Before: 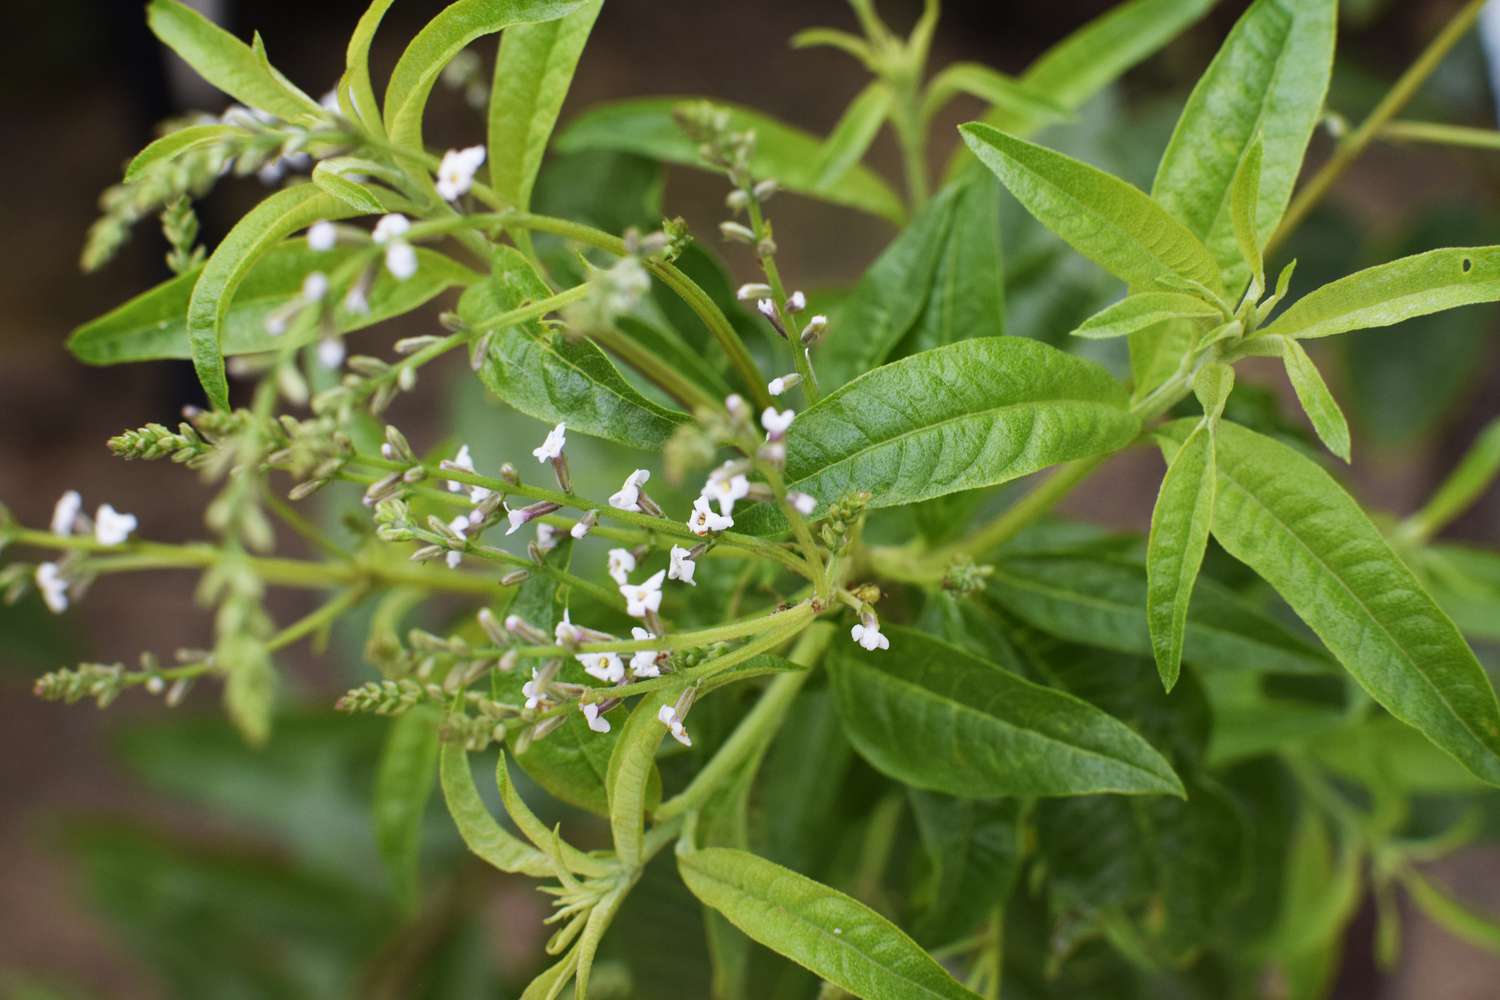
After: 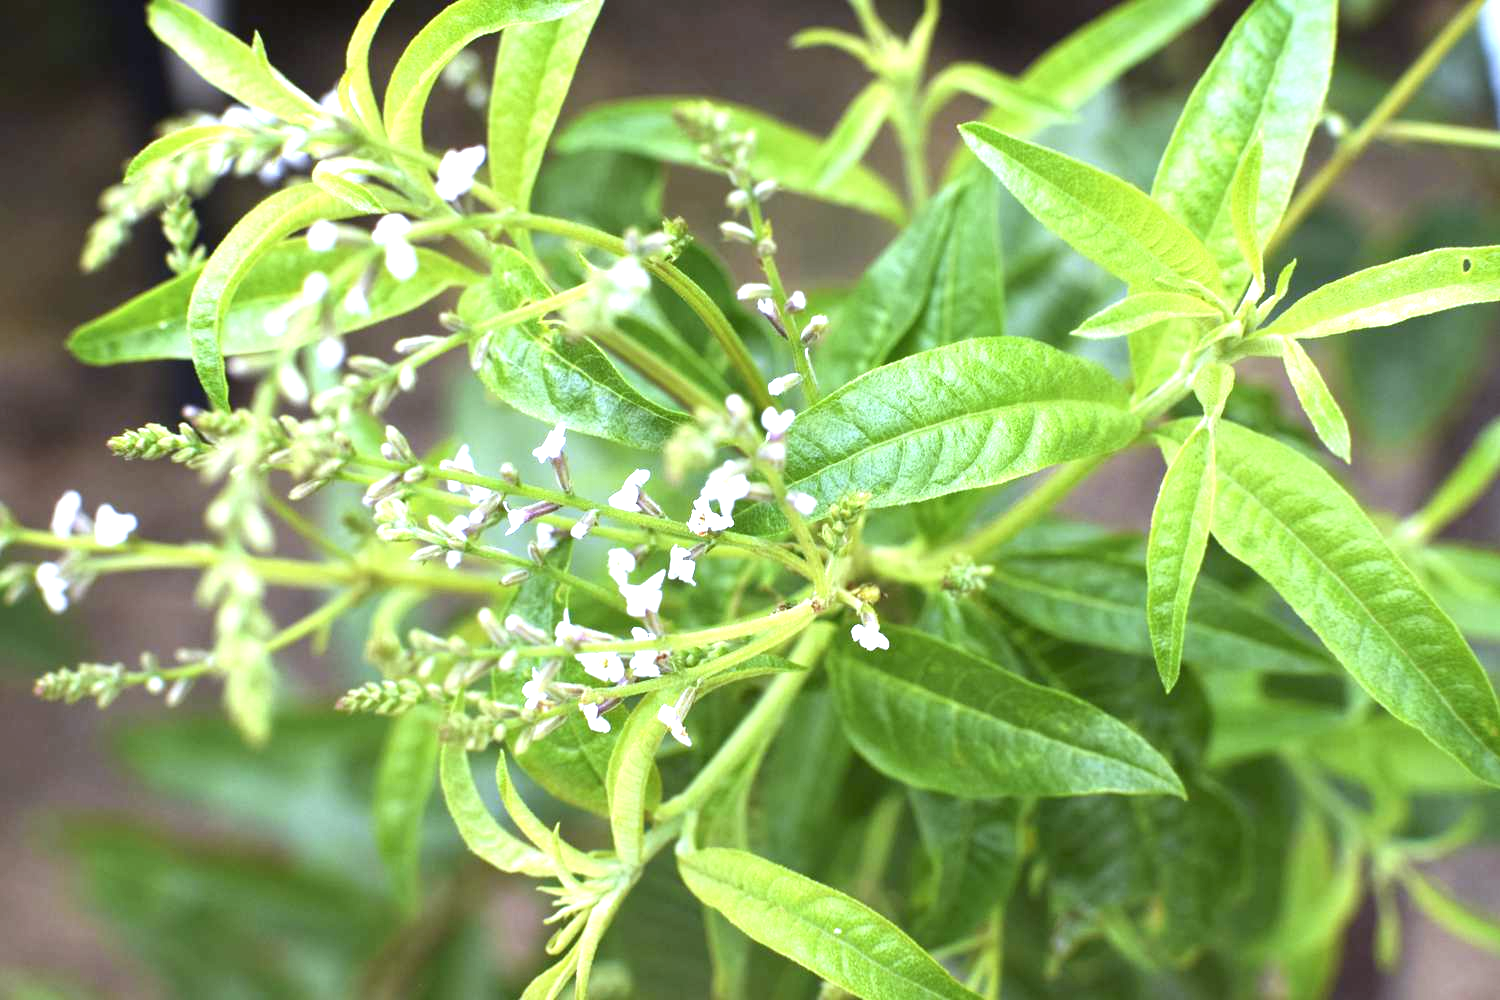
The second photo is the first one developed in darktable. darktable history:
exposure: black level correction 0, exposure 1.379 EV, compensate exposure bias true, compensate highlight preservation false
white balance: red 0.926, green 1.003, blue 1.133
contrast brightness saturation: saturation -0.05
